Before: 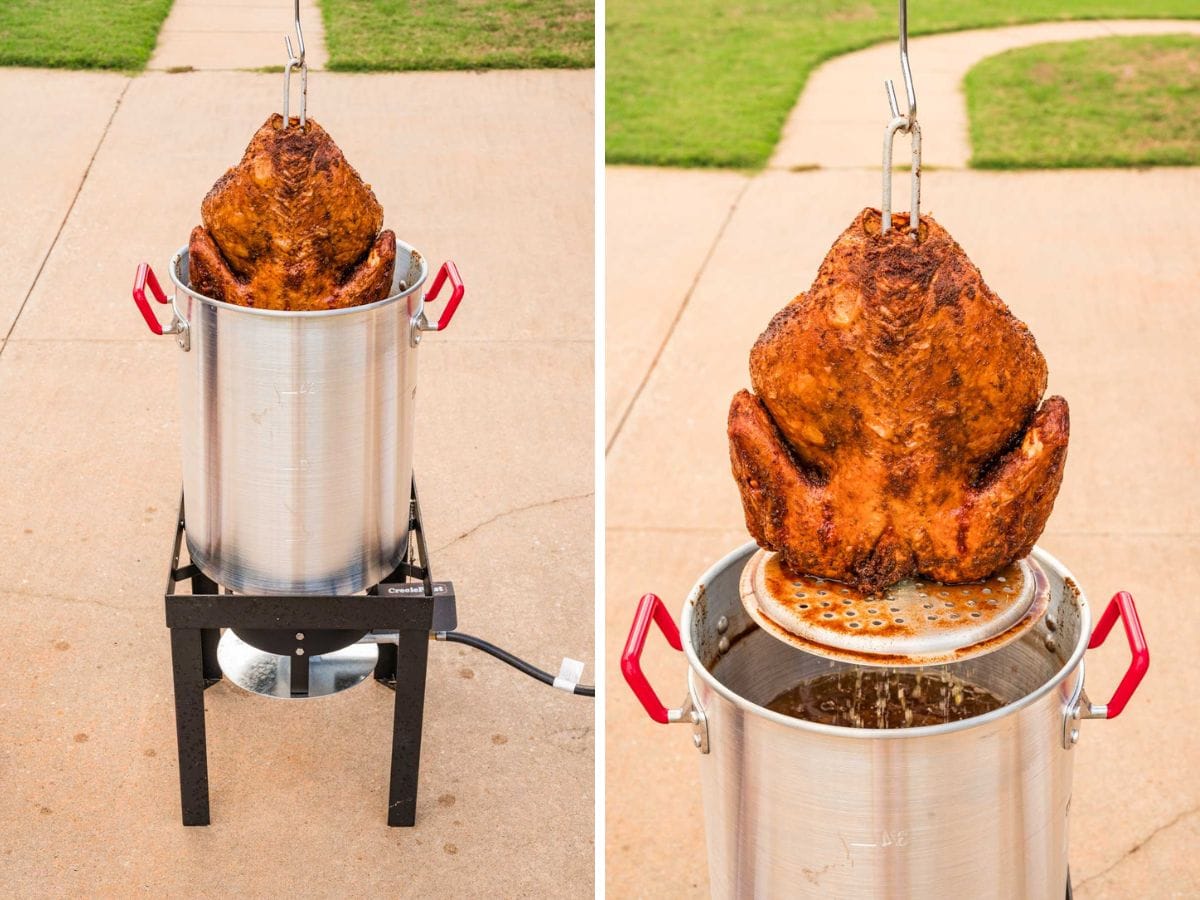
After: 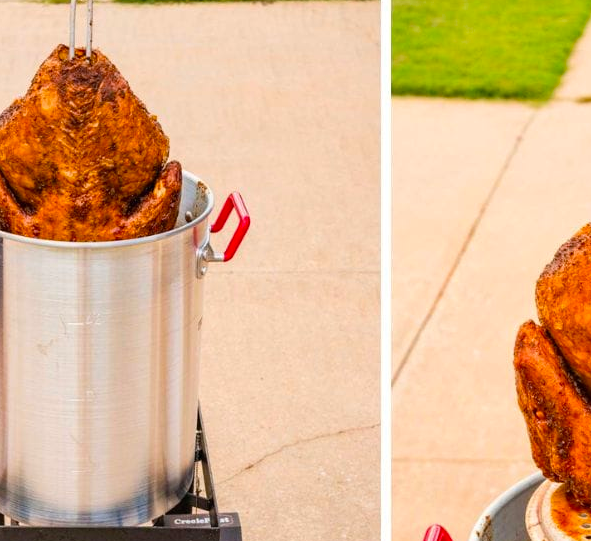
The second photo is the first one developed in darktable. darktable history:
crop: left 17.835%, top 7.675%, right 32.881%, bottom 32.213%
color balance: output saturation 120%
